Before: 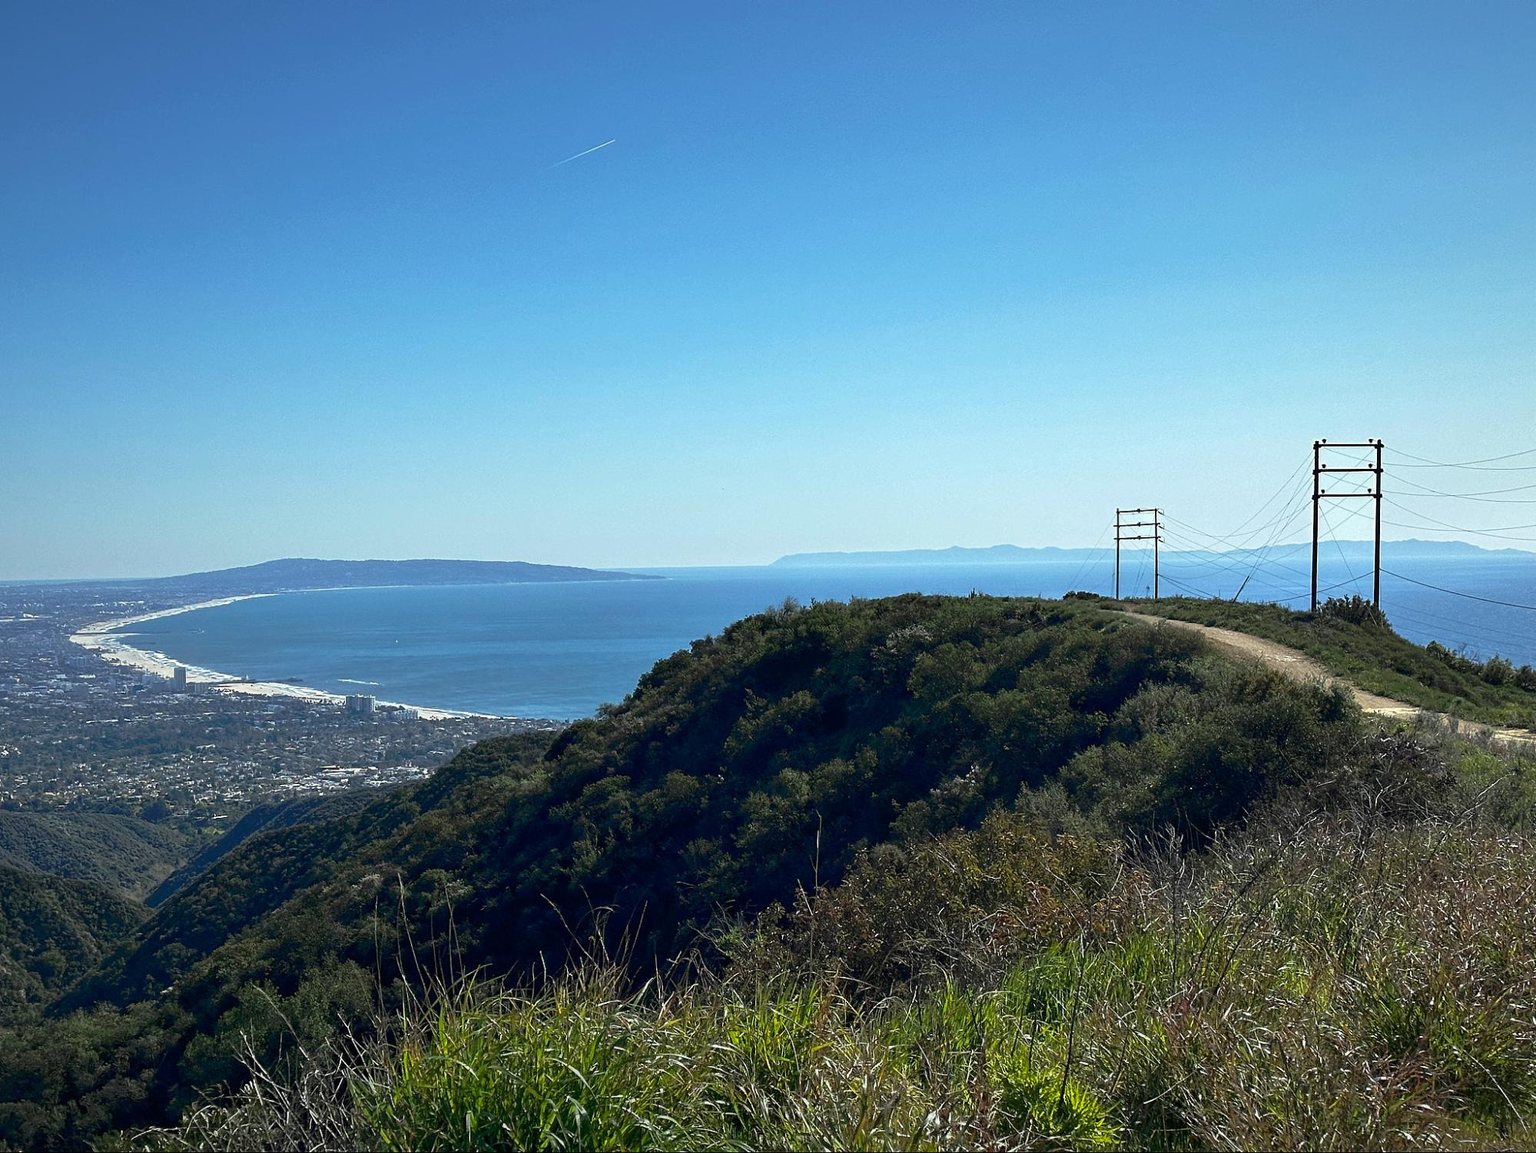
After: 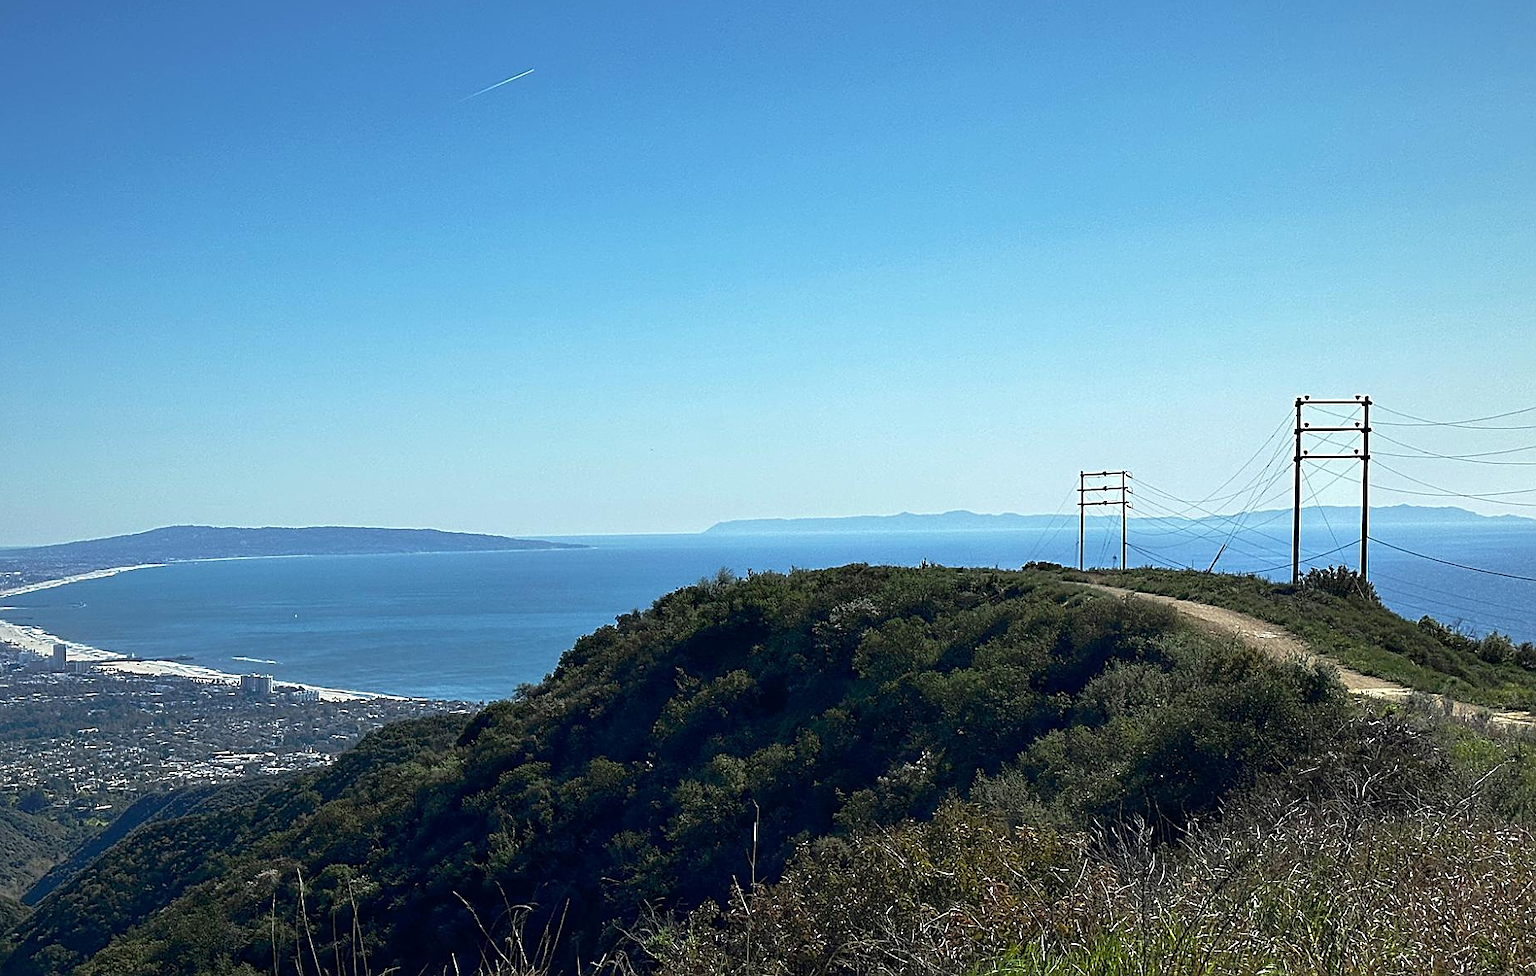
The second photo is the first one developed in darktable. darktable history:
crop: left 8.155%, top 6.611%, bottom 15.385%
sharpen: on, module defaults
